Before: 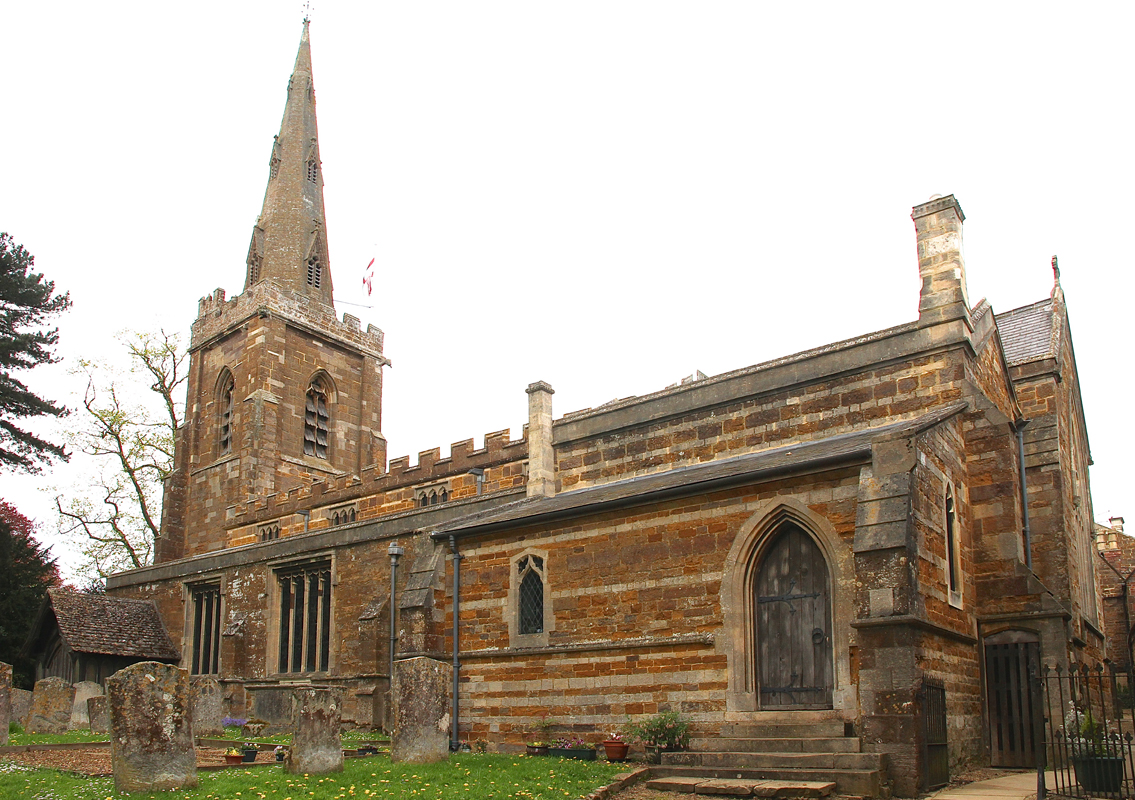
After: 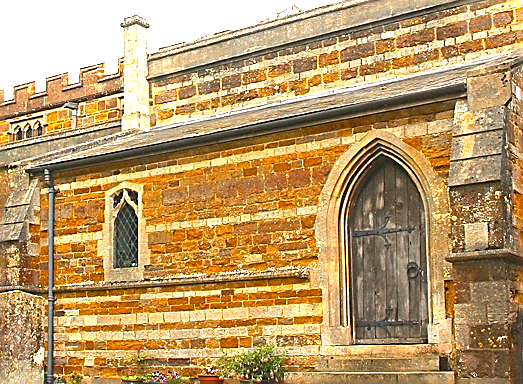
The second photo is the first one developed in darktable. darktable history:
color balance rgb: perceptual saturation grading › global saturation 30.552%
sharpen: amount 1.011
crop: left 35.757%, top 45.784%, right 18.155%, bottom 6.158%
shadows and highlights: radius 334.76, shadows 64.05, highlights 6.29, compress 88.08%, soften with gaussian
exposure: black level correction 0, exposure 1.536 EV, compensate highlight preservation false
